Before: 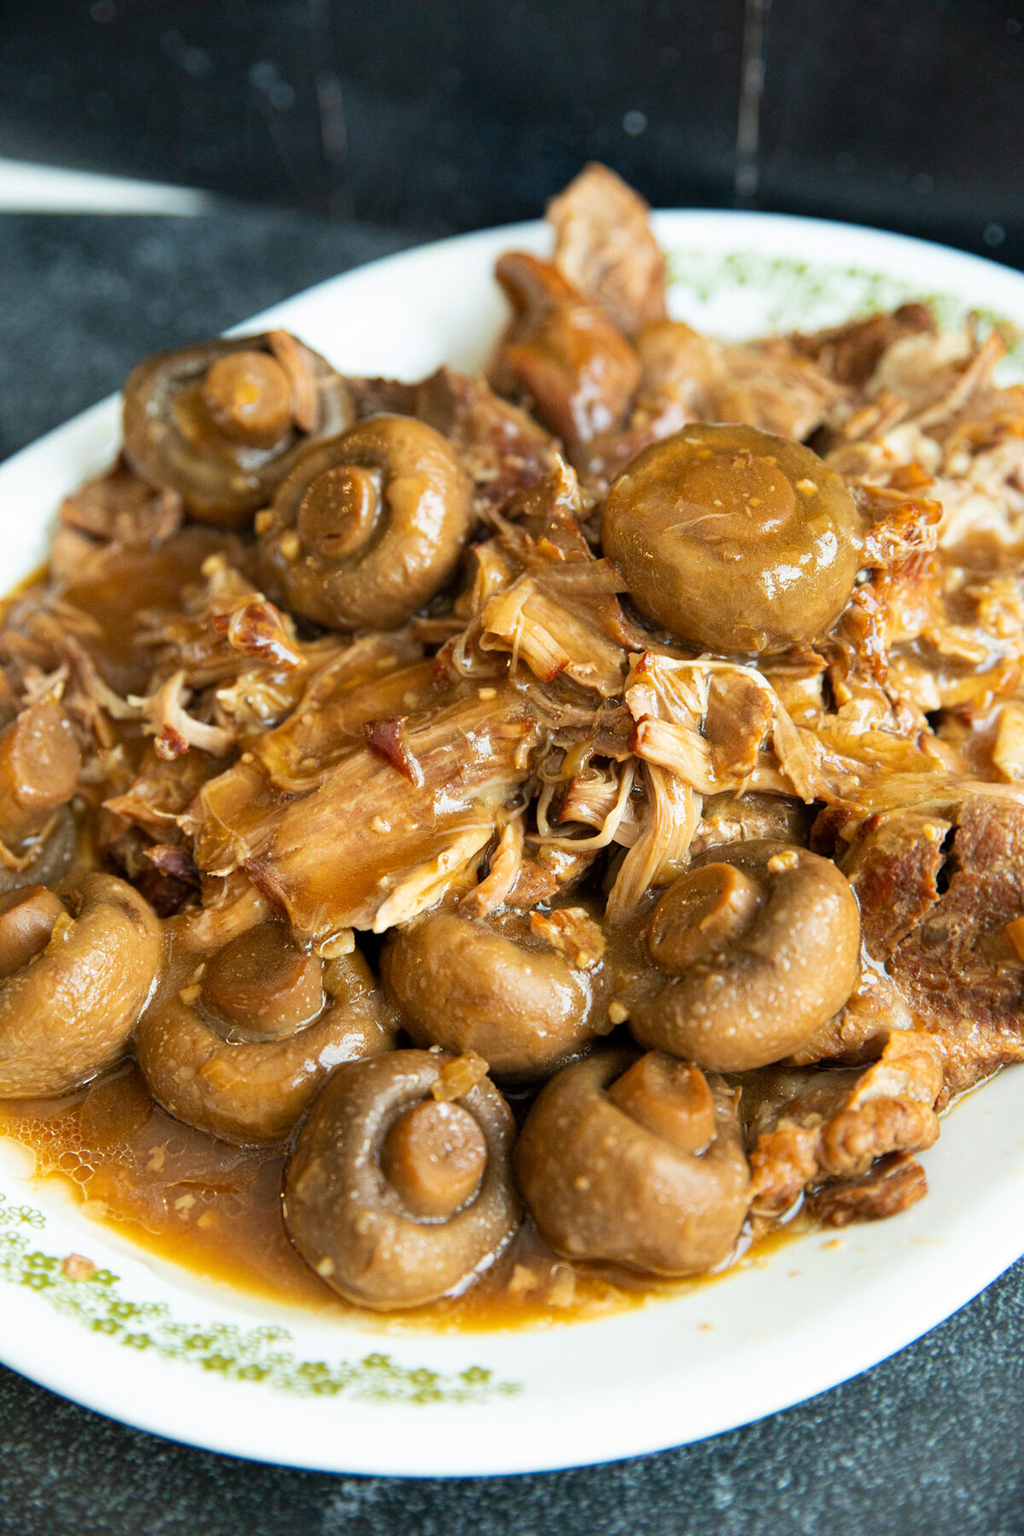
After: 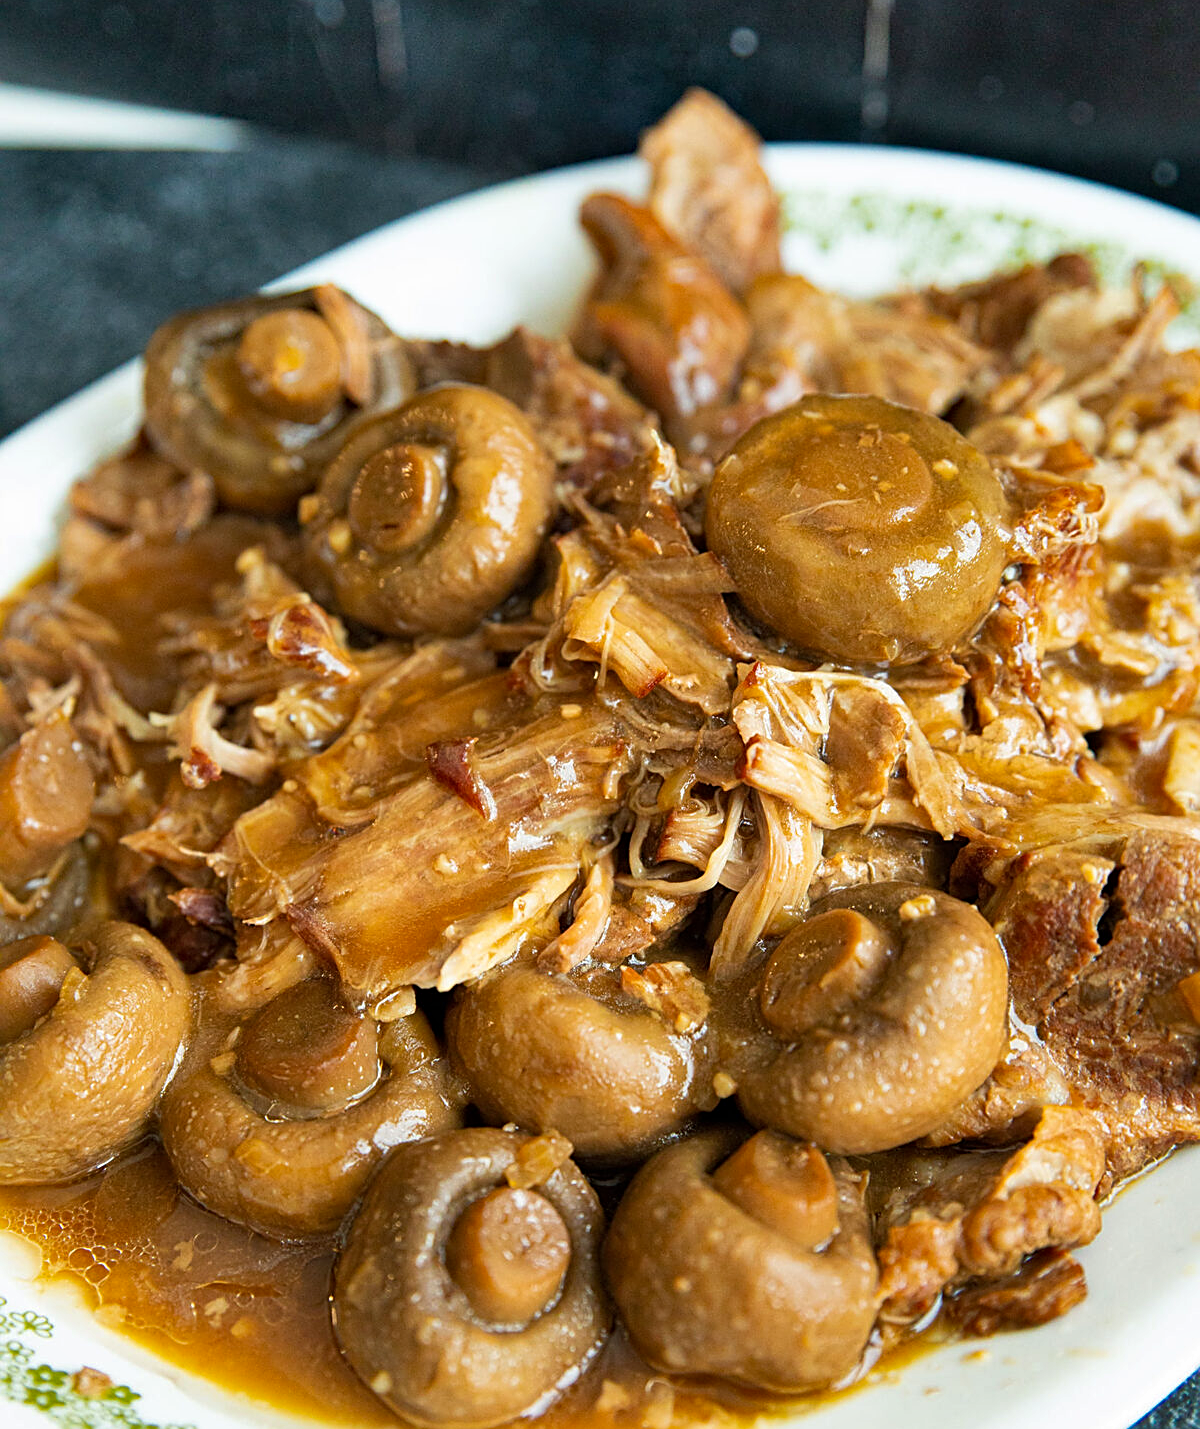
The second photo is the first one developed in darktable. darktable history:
sharpen: on, module defaults
crop and rotate: top 5.667%, bottom 14.937%
haze removal: adaptive false
shadows and highlights: shadows 53, soften with gaussian
